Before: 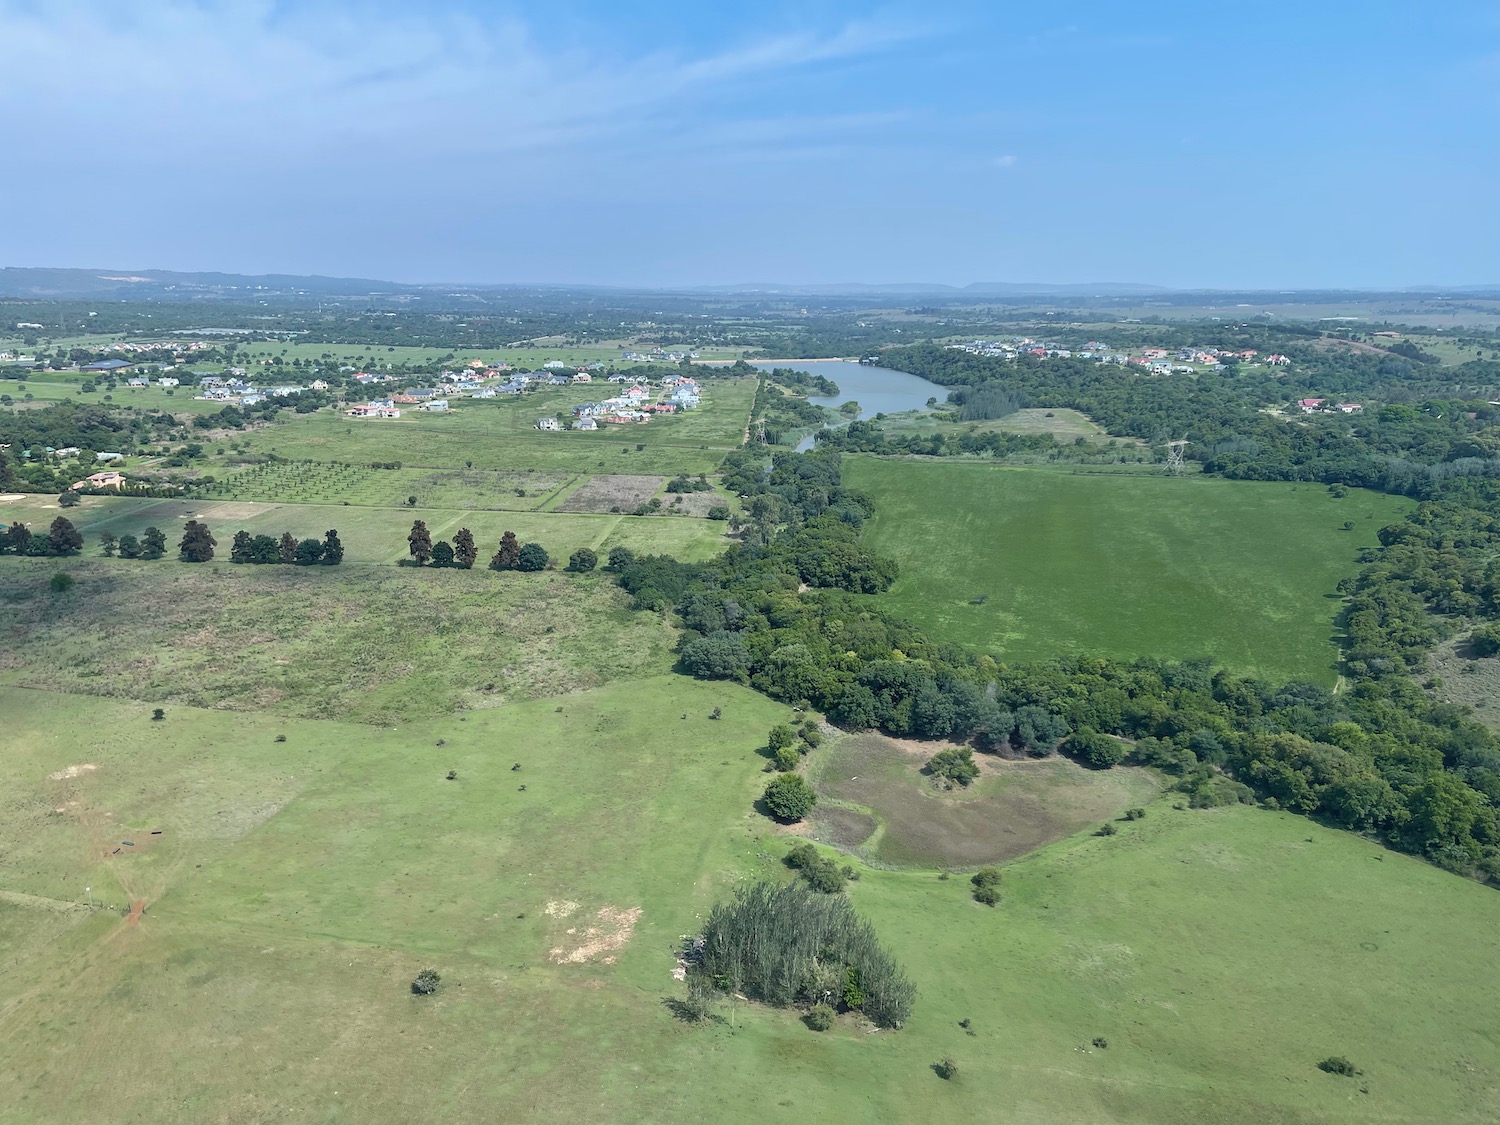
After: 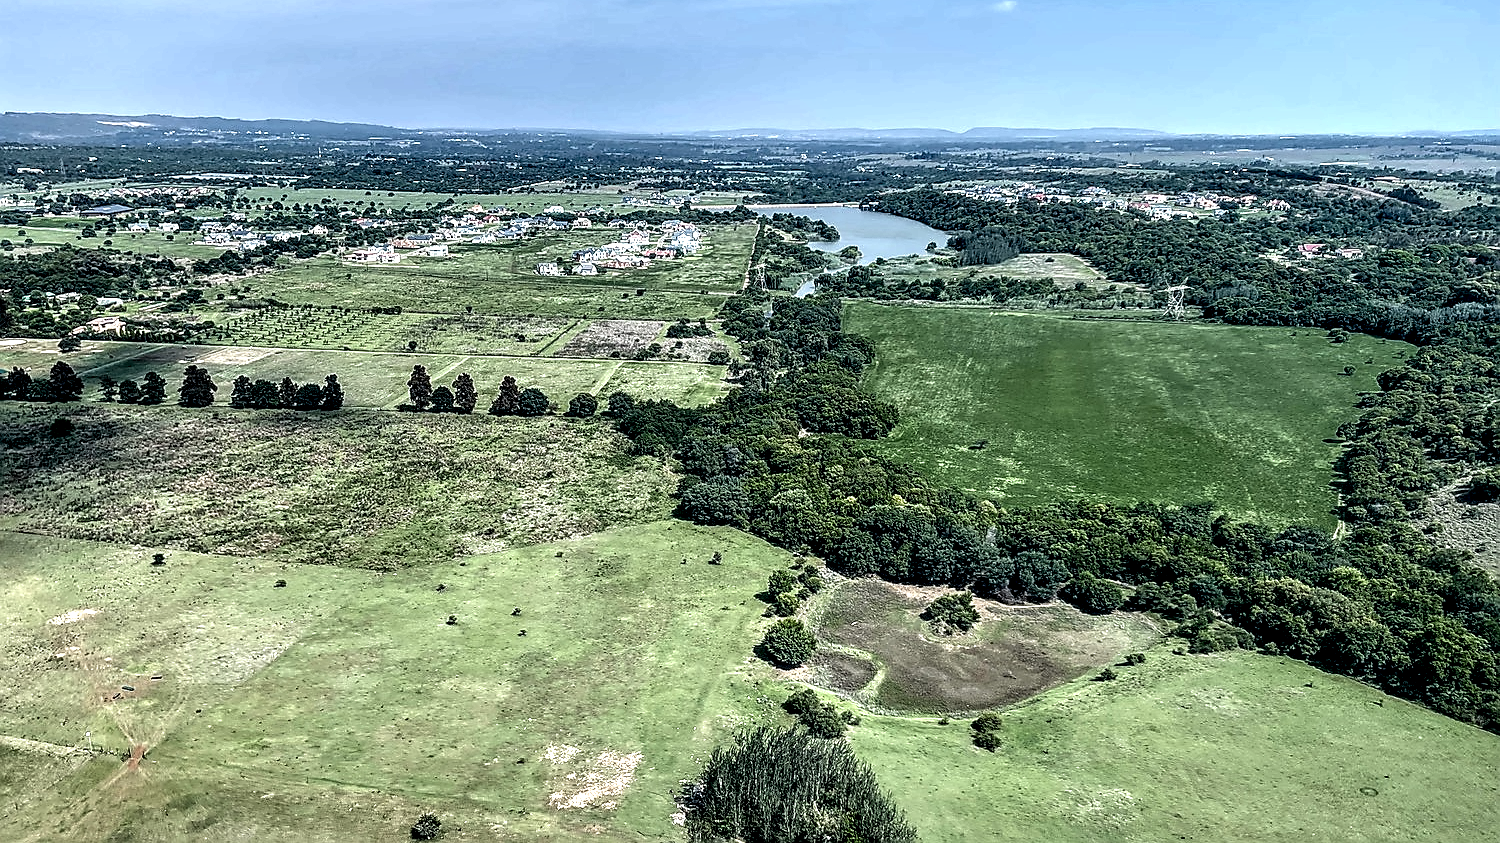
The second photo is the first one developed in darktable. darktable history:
crop: top 13.819%, bottom 11.169%
local contrast: highlights 115%, shadows 42%, detail 293%
sharpen: radius 1.4, amount 1.25, threshold 0.7
